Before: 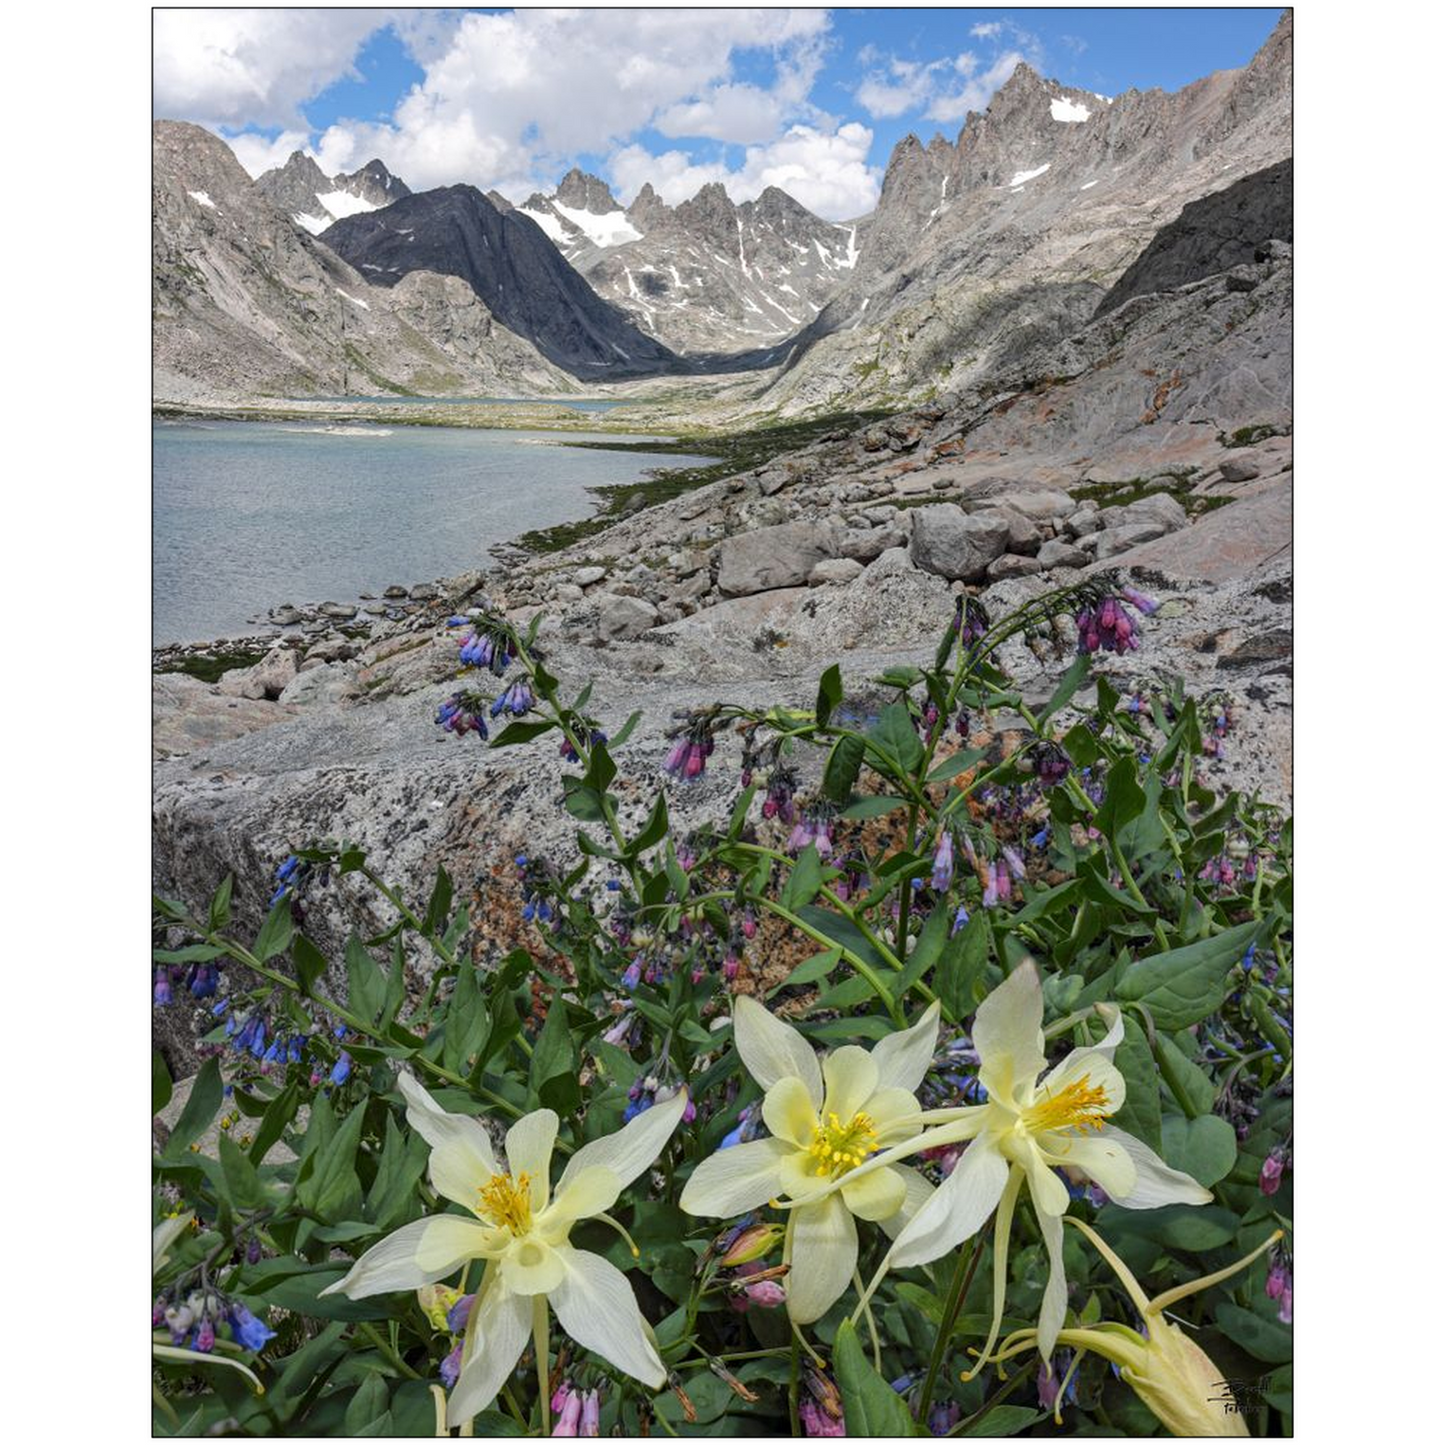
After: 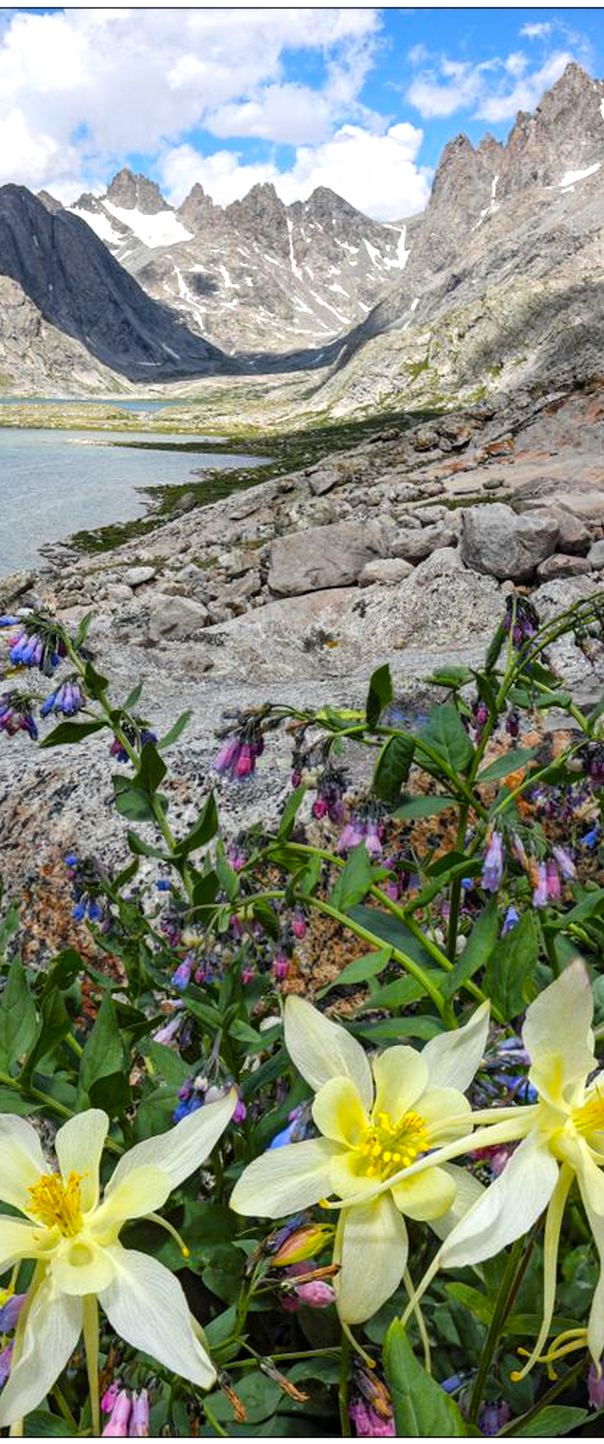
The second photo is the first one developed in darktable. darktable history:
color balance rgb: perceptual saturation grading › global saturation 30.332%
exposure: compensate exposure bias true, compensate highlight preservation false
tone equalizer: -8 EV -0.451 EV, -7 EV -0.361 EV, -6 EV -0.349 EV, -5 EV -0.244 EV, -3 EV 0.209 EV, -2 EV 0.354 EV, -1 EV 0.402 EV, +0 EV 0.39 EV
crop: left 31.15%, right 27.022%
